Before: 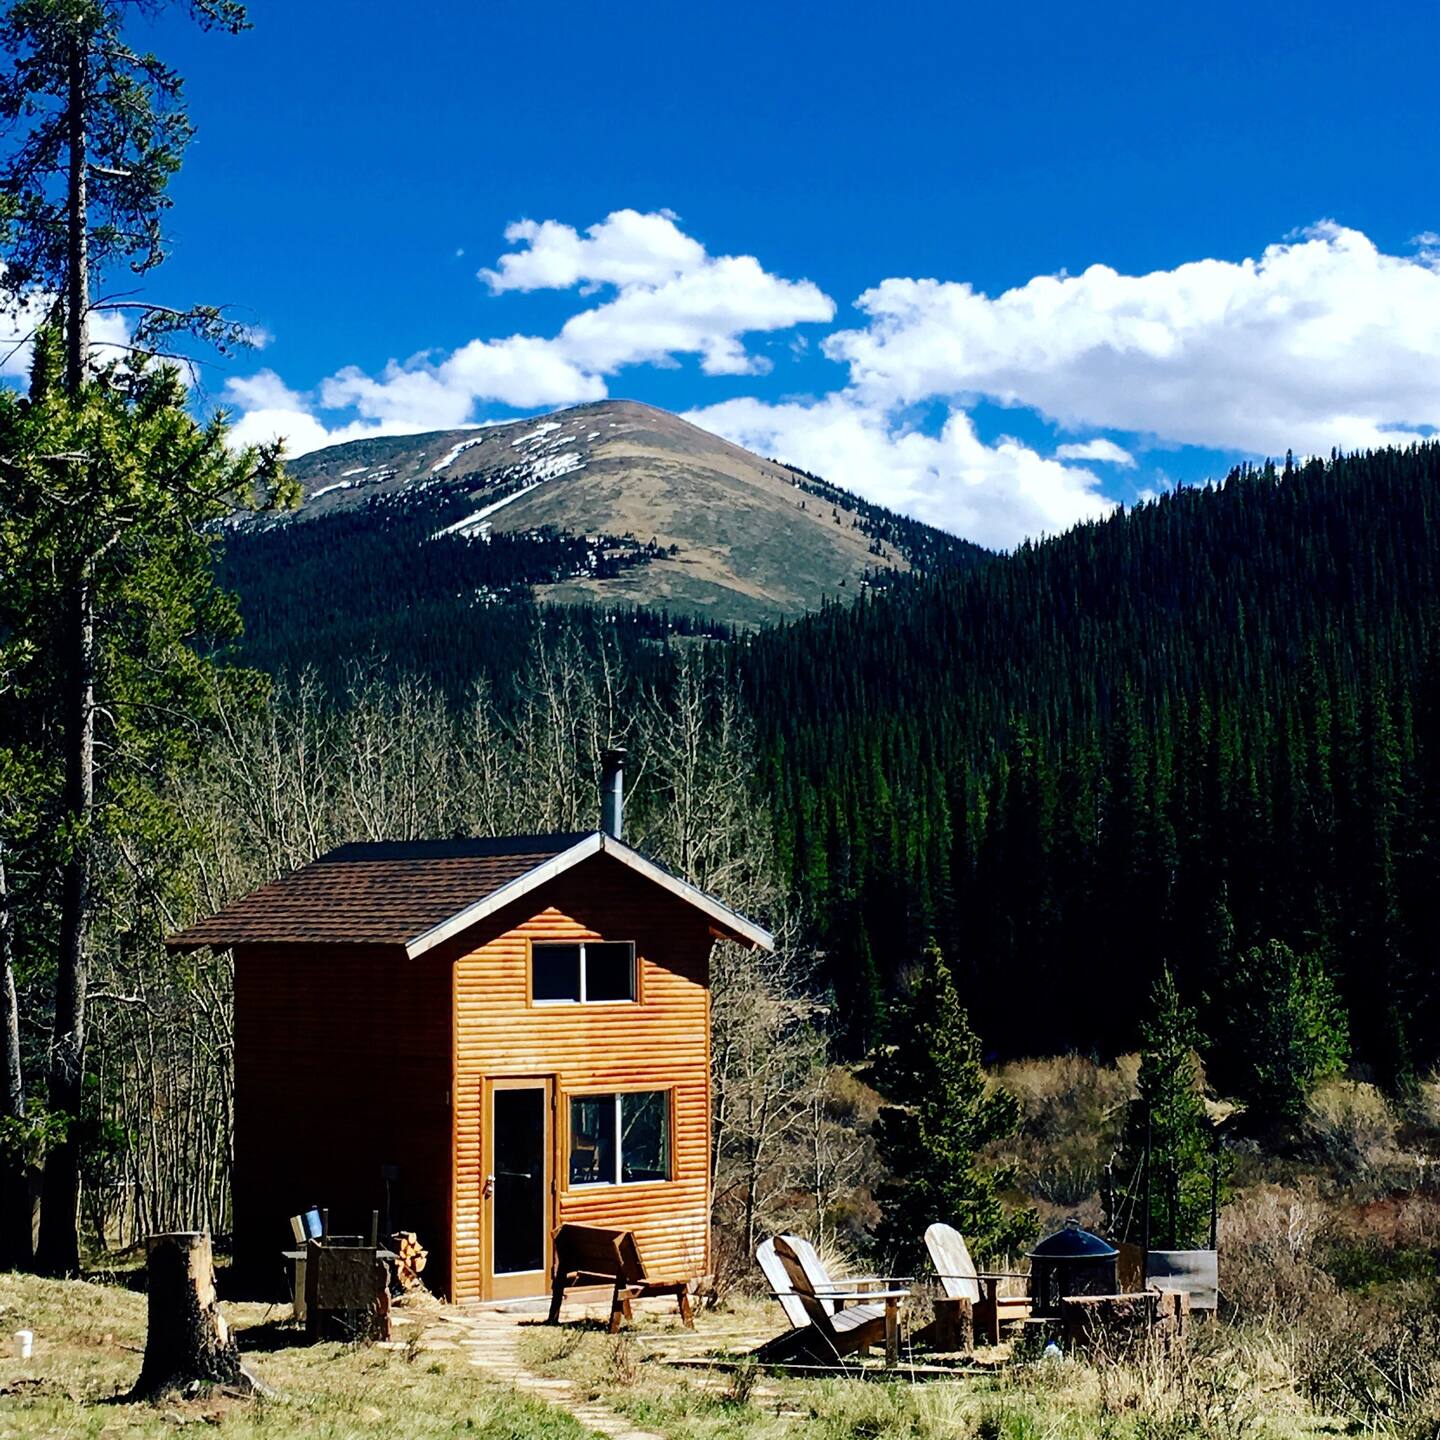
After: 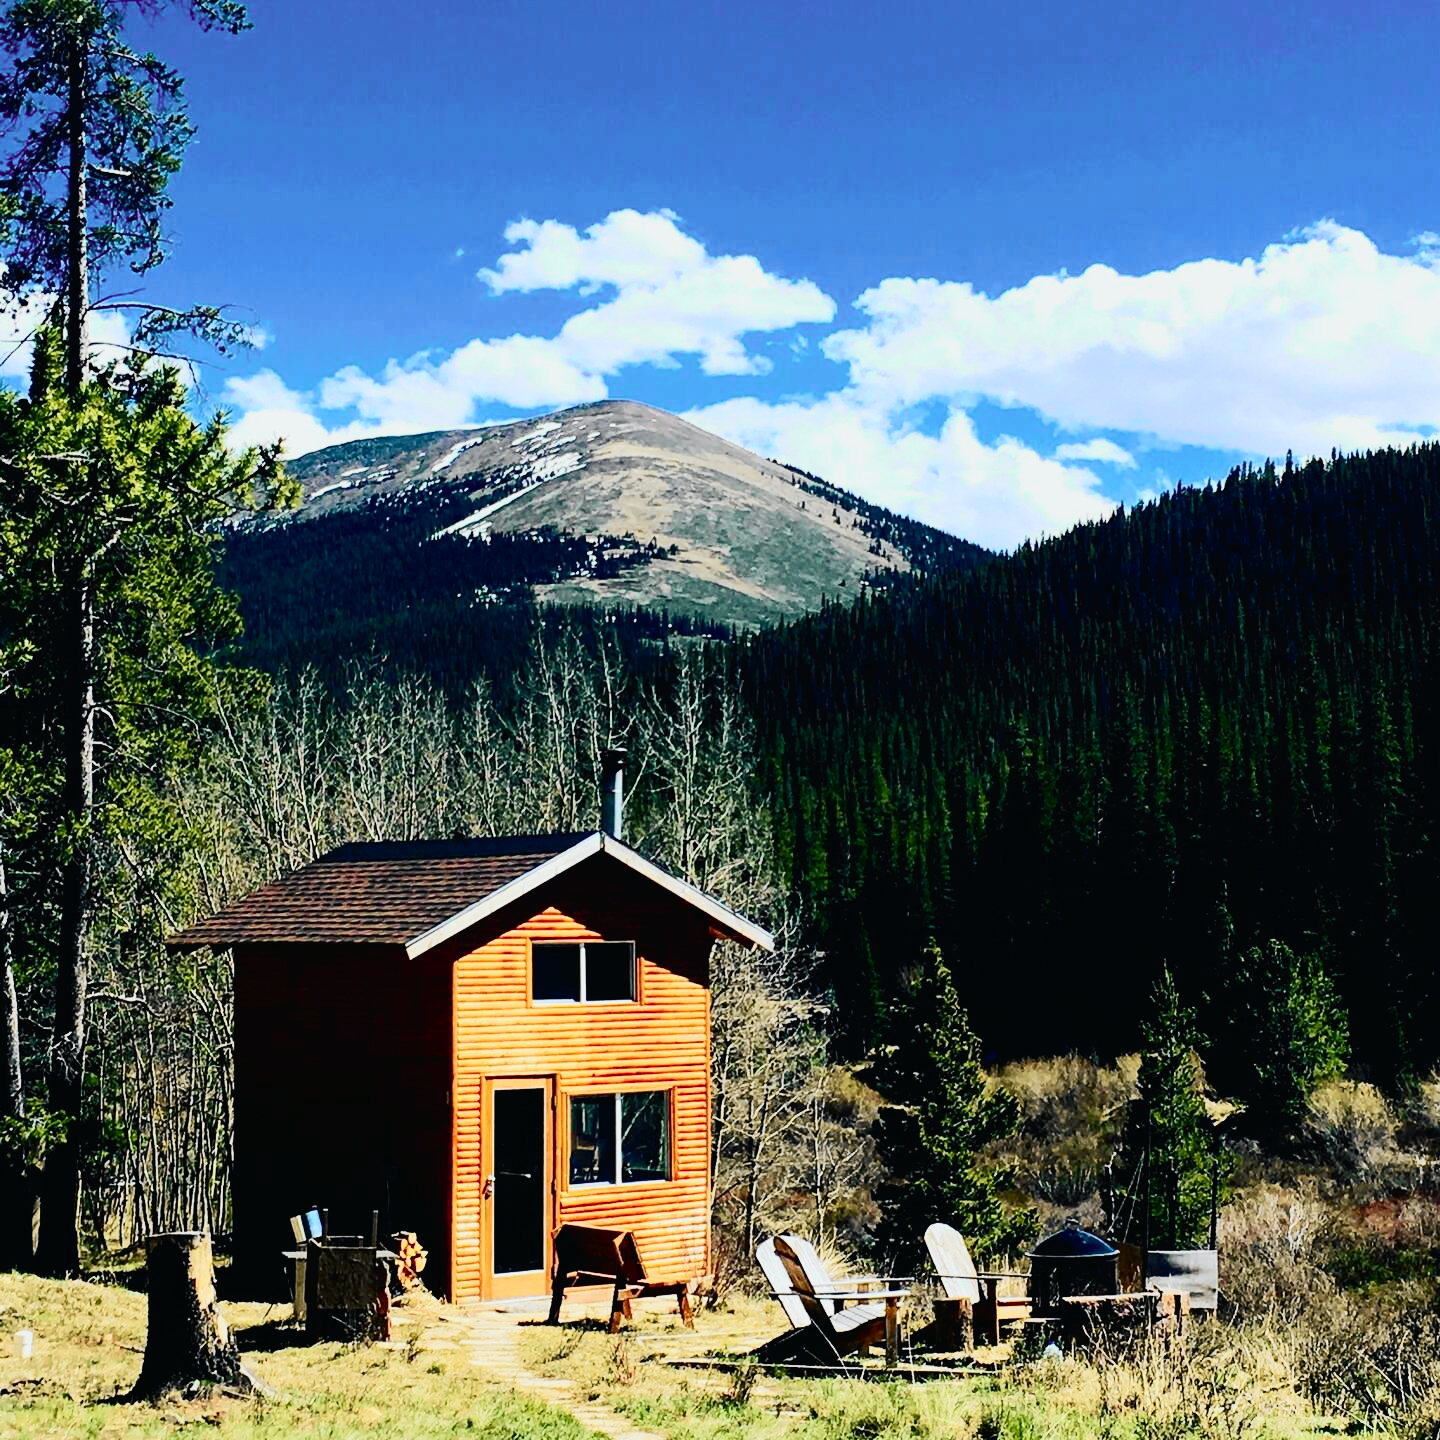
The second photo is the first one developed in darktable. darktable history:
tone curve: curves: ch0 [(0, 0.015) (0.037, 0.022) (0.131, 0.116) (0.316, 0.345) (0.49, 0.615) (0.677, 0.82) (0.813, 0.891) (1, 0.955)]; ch1 [(0, 0) (0.366, 0.367) (0.475, 0.462) (0.494, 0.496) (0.504, 0.497) (0.554, 0.571) (0.618, 0.668) (1, 1)]; ch2 [(0, 0) (0.333, 0.346) (0.375, 0.375) (0.435, 0.424) (0.476, 0.492) (0.502, 0.499) (0.525, 0.522) (0.558, 0.575) (0.614, 0.656) (1, 1)], color space Lab, independent channels, preserve colors none
